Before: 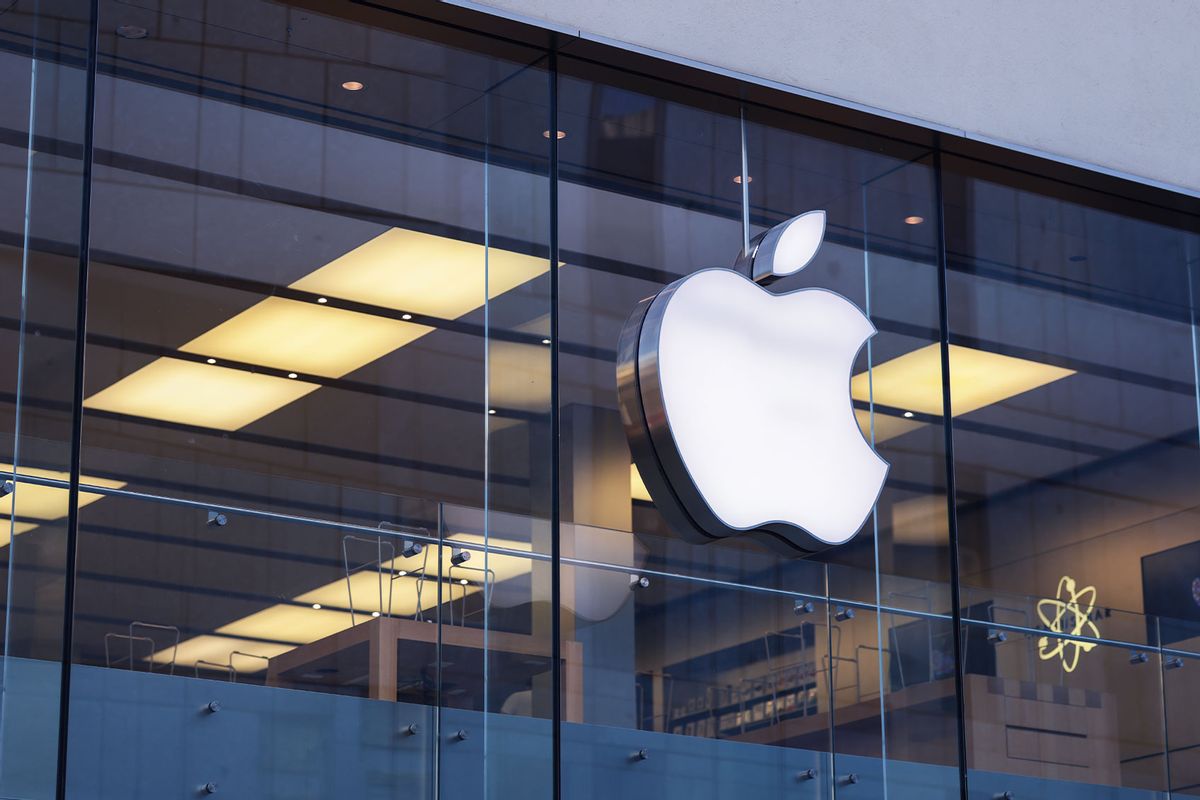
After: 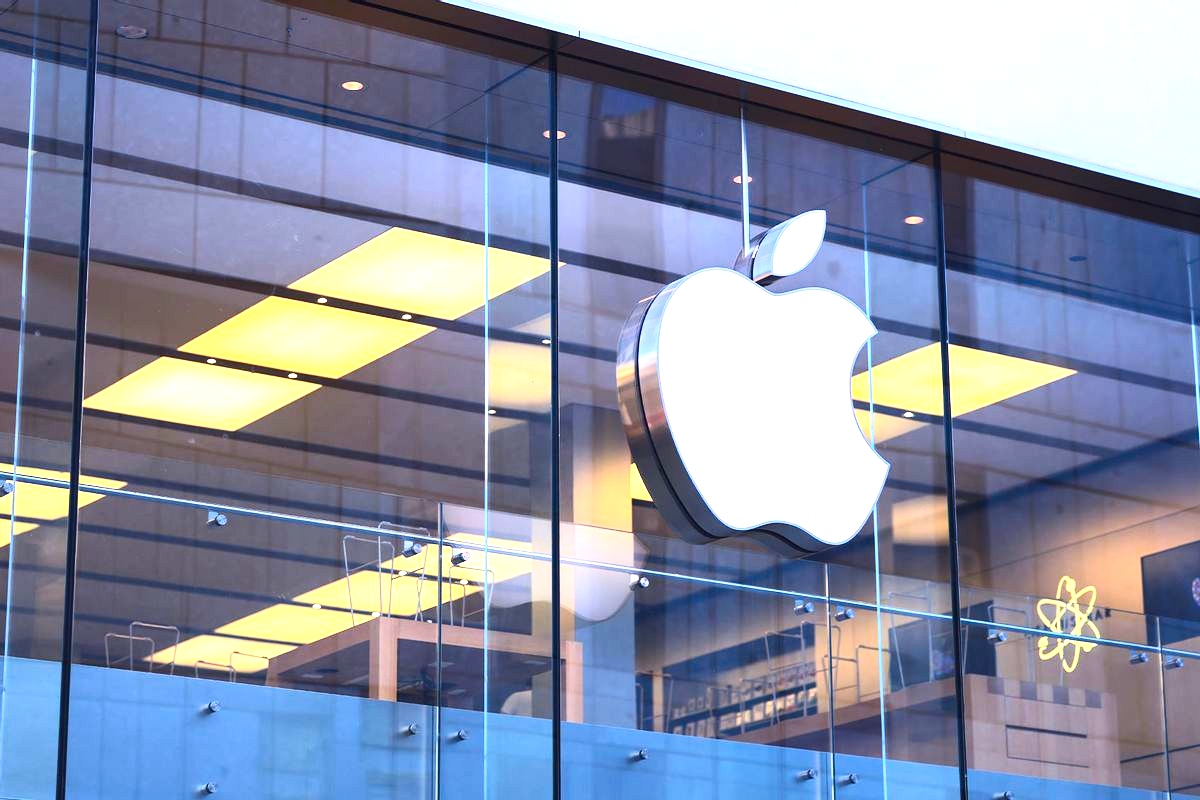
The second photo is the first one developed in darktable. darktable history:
contrast brightness saturation: contrast 0.23, brightness 0.106, saturation 0.294
exposure: black level correction 0, exposure 1.519 EV, compensate highlight preservation false
